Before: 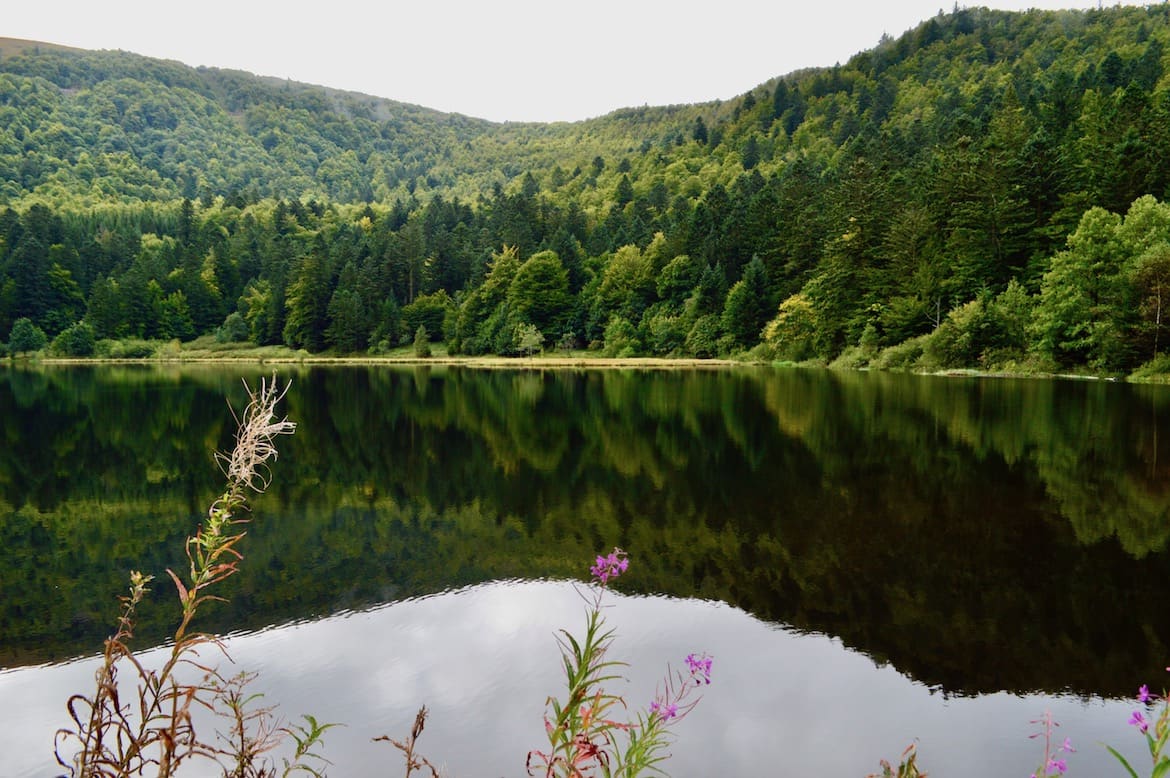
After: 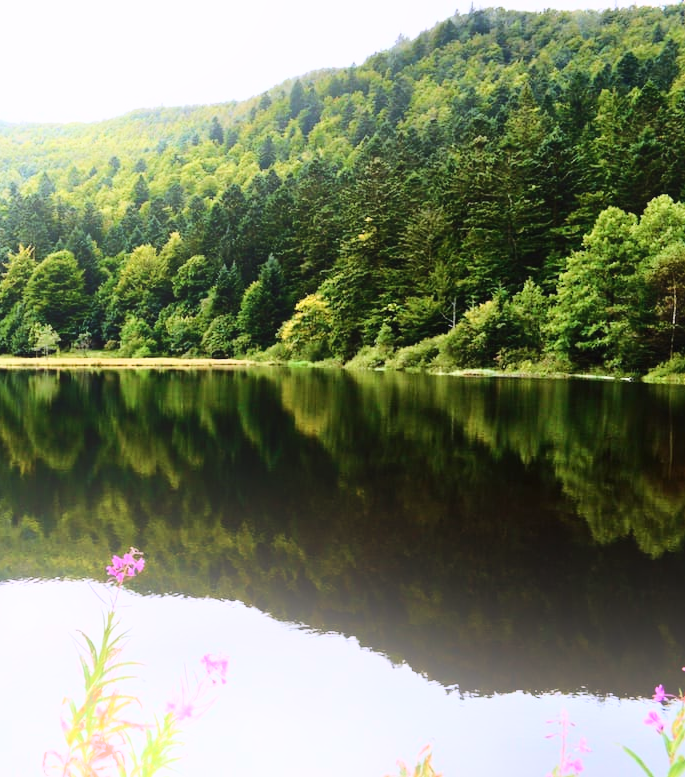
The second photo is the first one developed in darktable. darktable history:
crop: left 41.402%
white balance: red 1.004, blue 1.096
bloom: on, module defaults
base curve: curves: ch0 [(0, 0) (0.032, 0.037) (0.105, 0.228) (0.435, 0.76) (0.856, 0.983) (1, 1)]
